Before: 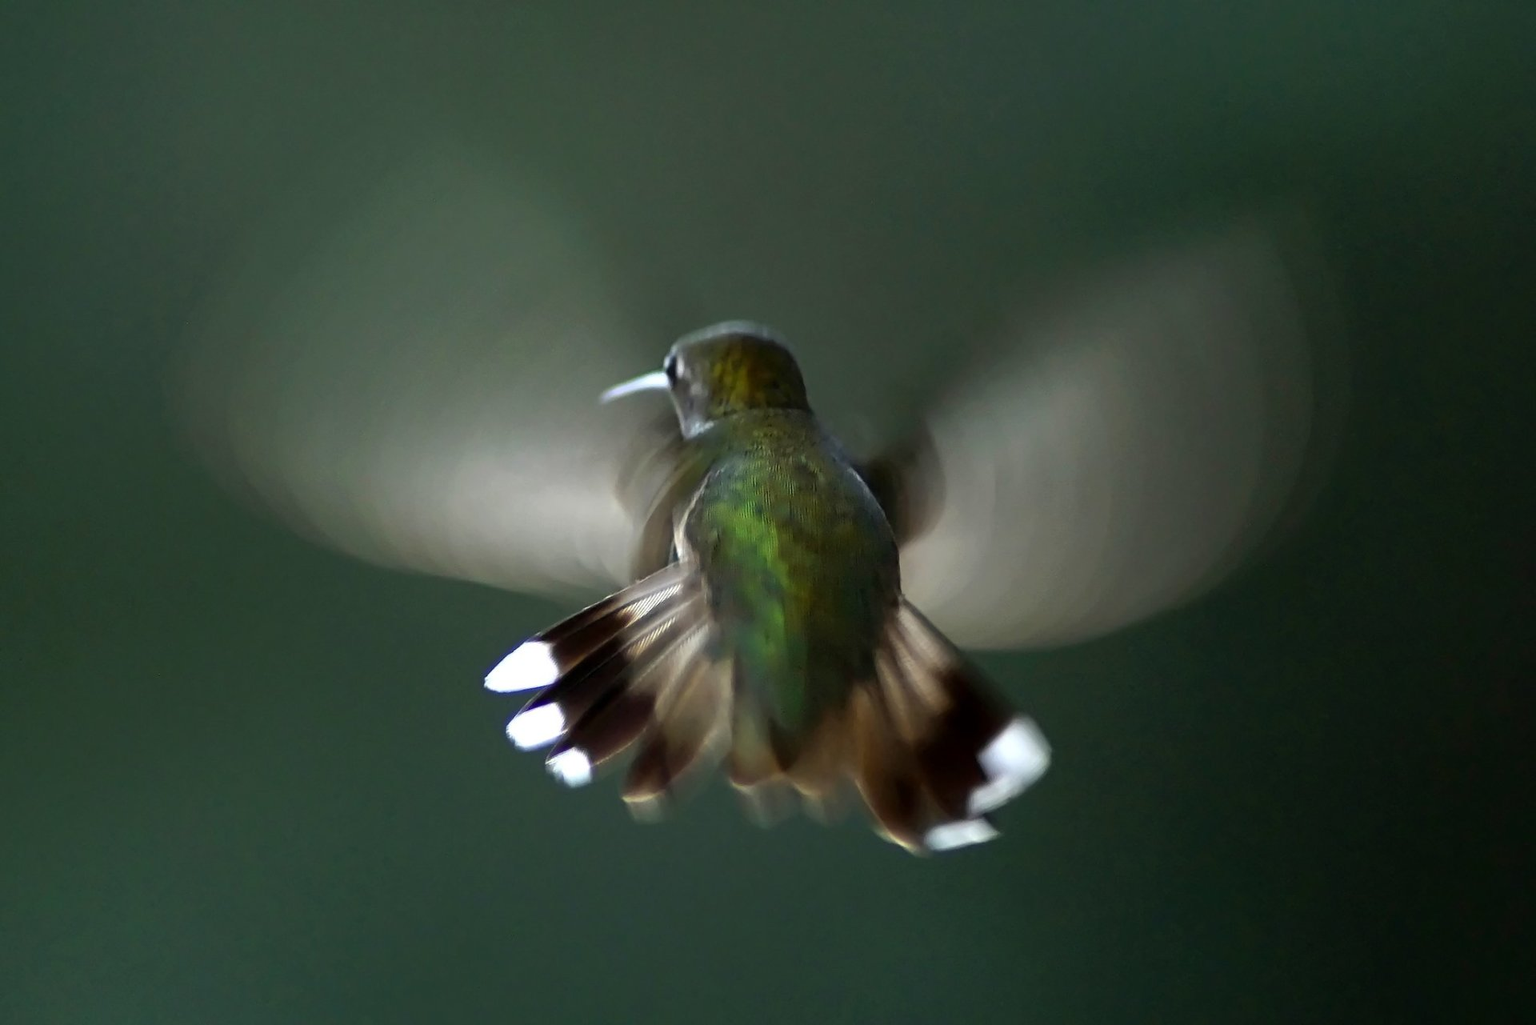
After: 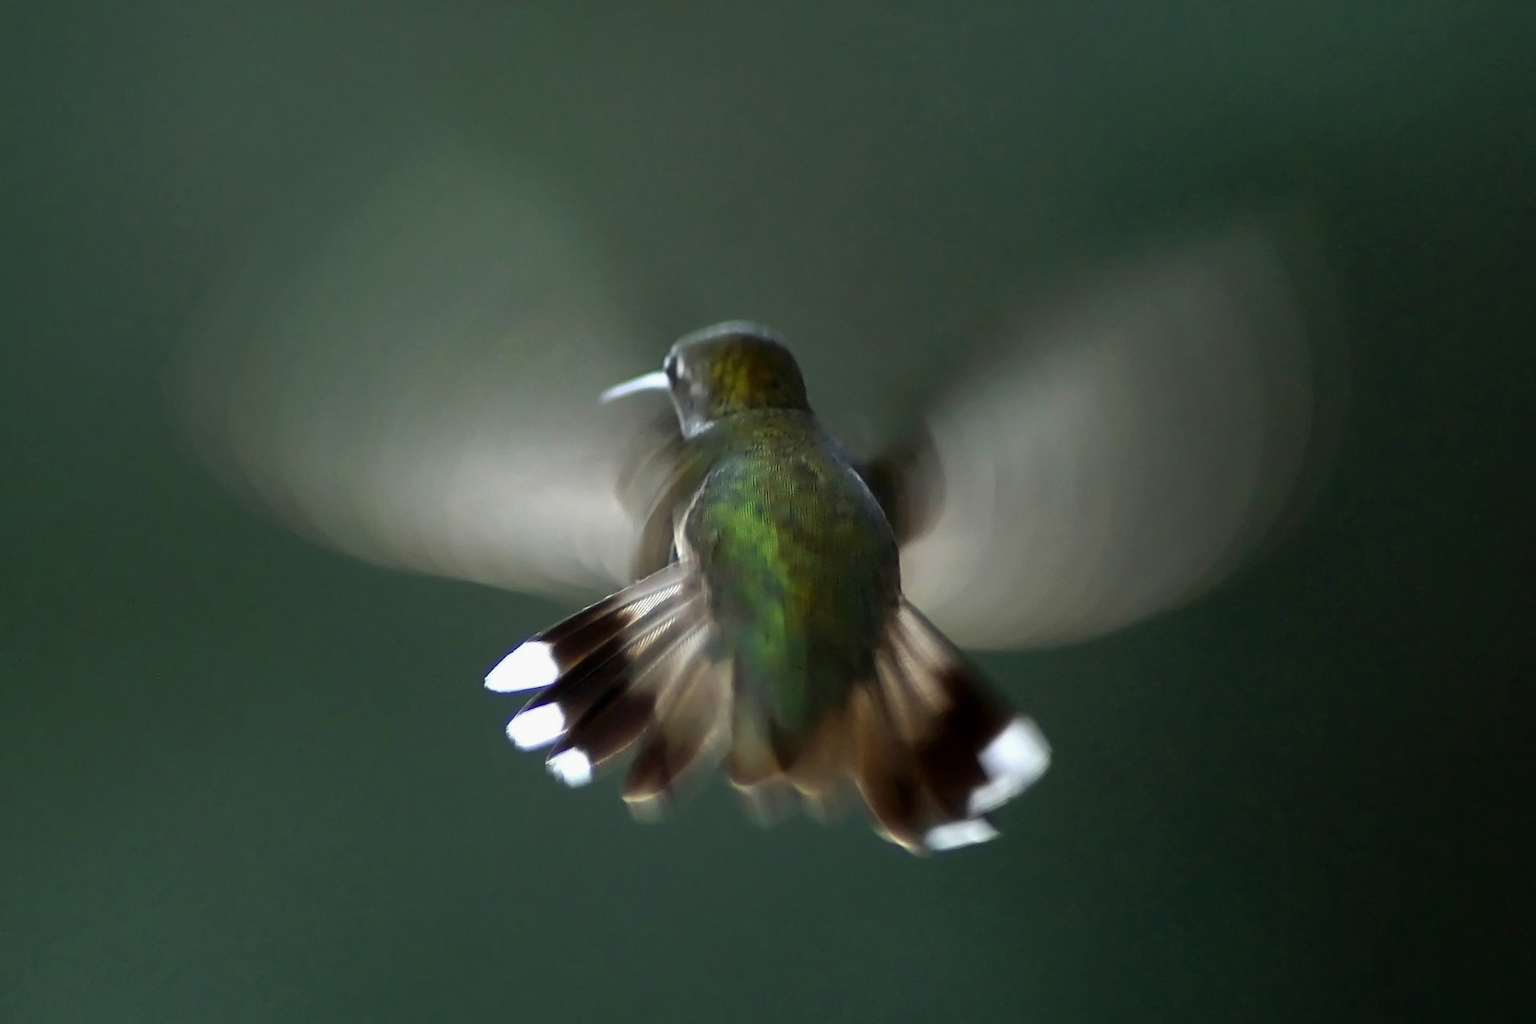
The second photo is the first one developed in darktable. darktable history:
haze removal: strength -0.109, compatibility mode true, adaptive false
